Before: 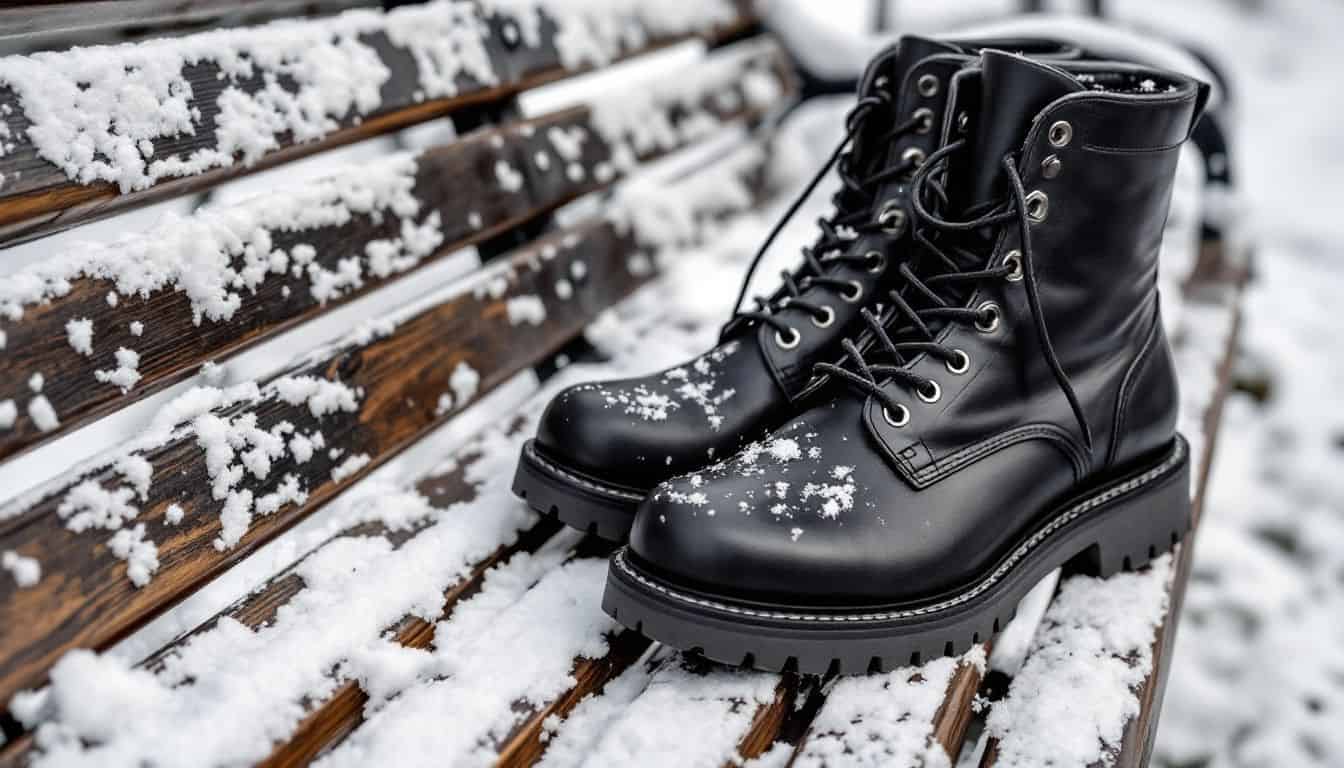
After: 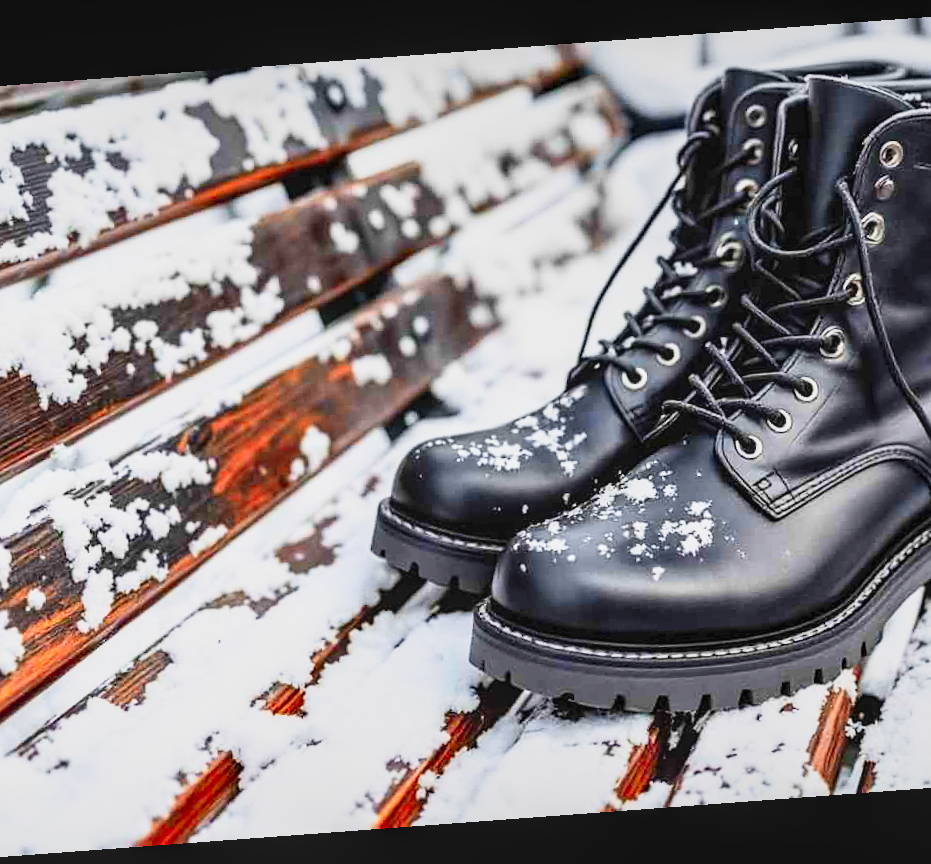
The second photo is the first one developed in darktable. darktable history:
sharpen: amount 0.2
crop and rotate: left 12.648%, right 20.685%
base curve: curves: ch0 [(0, 0) (0.088, 0.125) (0.176, 0.251) (0.354, 0.501) (0.613, 0.749) (1, 0.877)], preserve colors none
local contrast: detail 110%
color zones: curves: ch1 [(0.235, 0.558) (0.75, 0.5)]; ch2 [(0.25, 0.462) (0.749, 0.457)], mix 25.94%
contrast brightness saturation: contrast 0.2, brightness 0.2, saturation 0.8
rotate and perspective: rotation -4.25°, automatic cropping off
